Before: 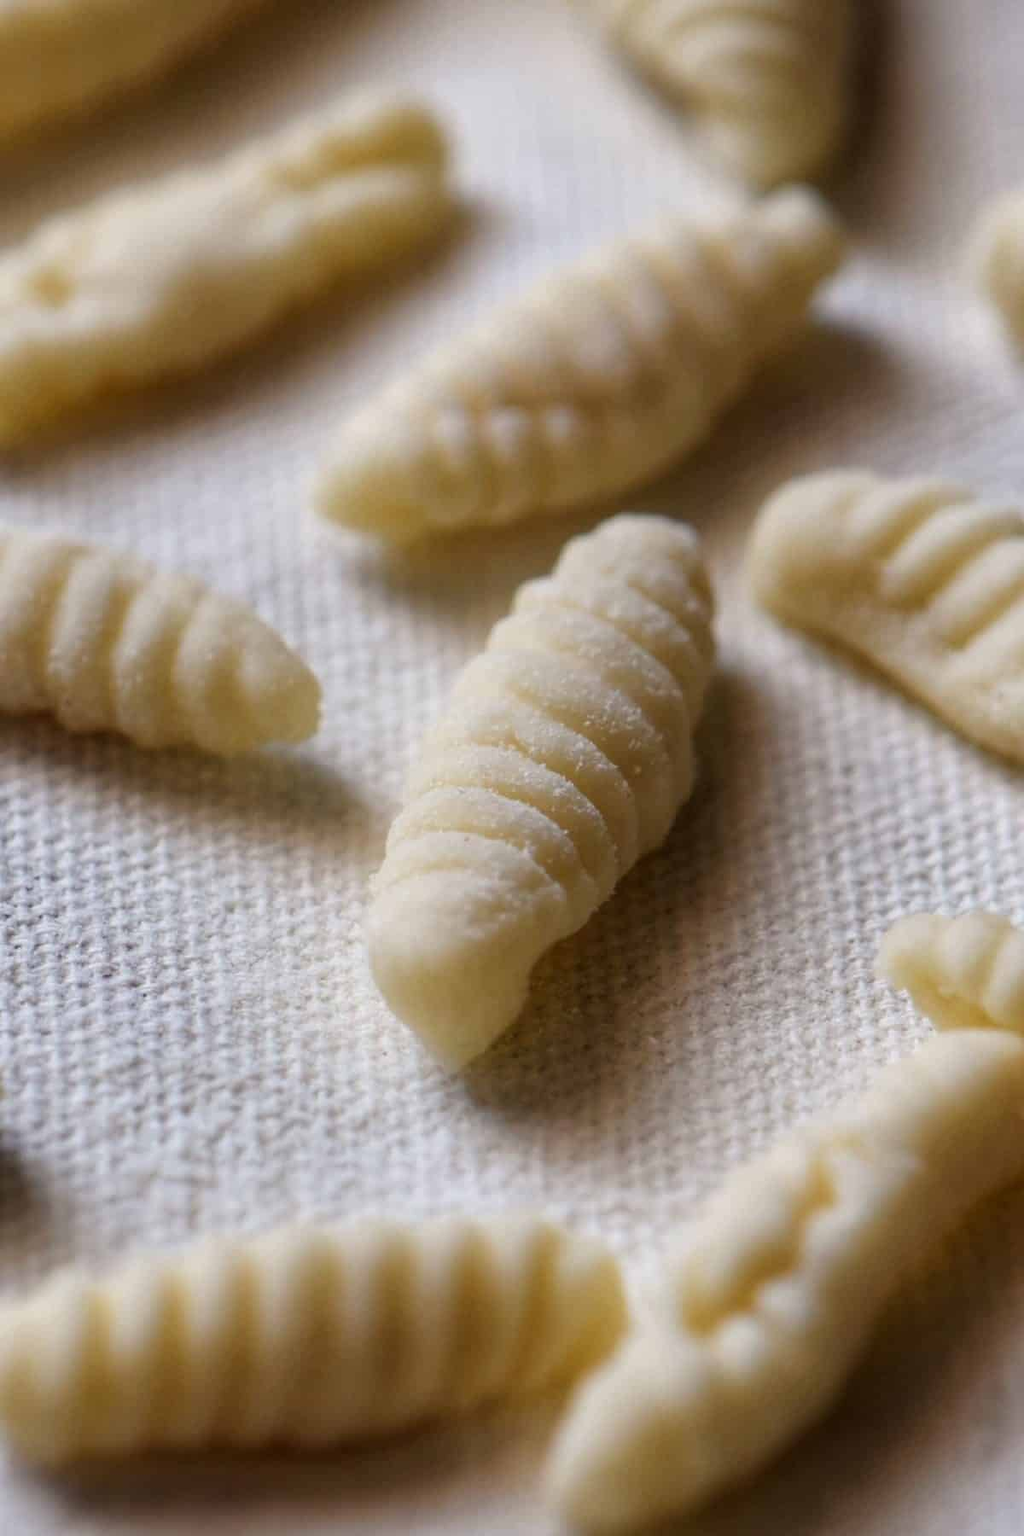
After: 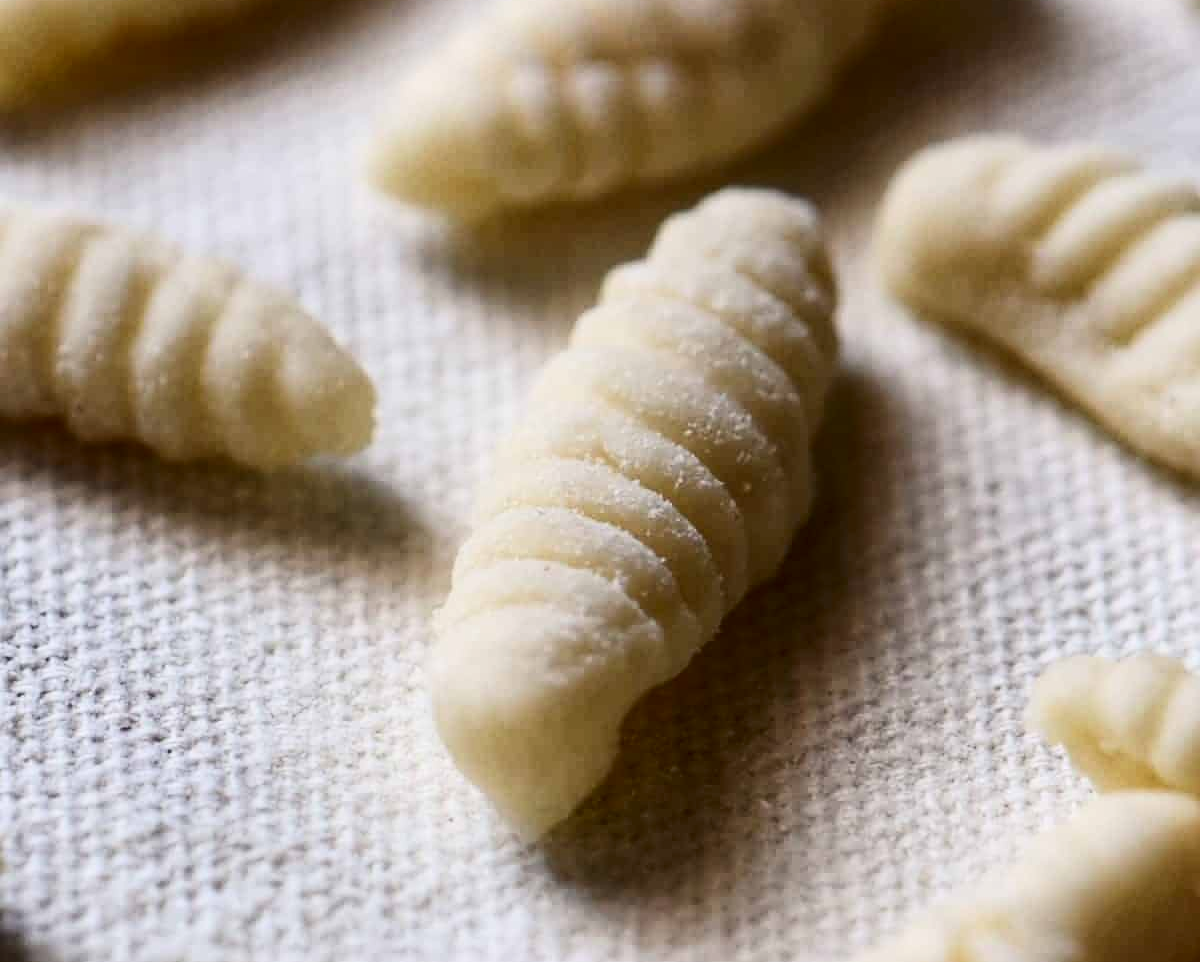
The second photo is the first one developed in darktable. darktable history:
crop and rotate: top 23.088%, bottom 23.416%
contrast brightness saturation: contrast 0.273
sharpen: amount 0.212
